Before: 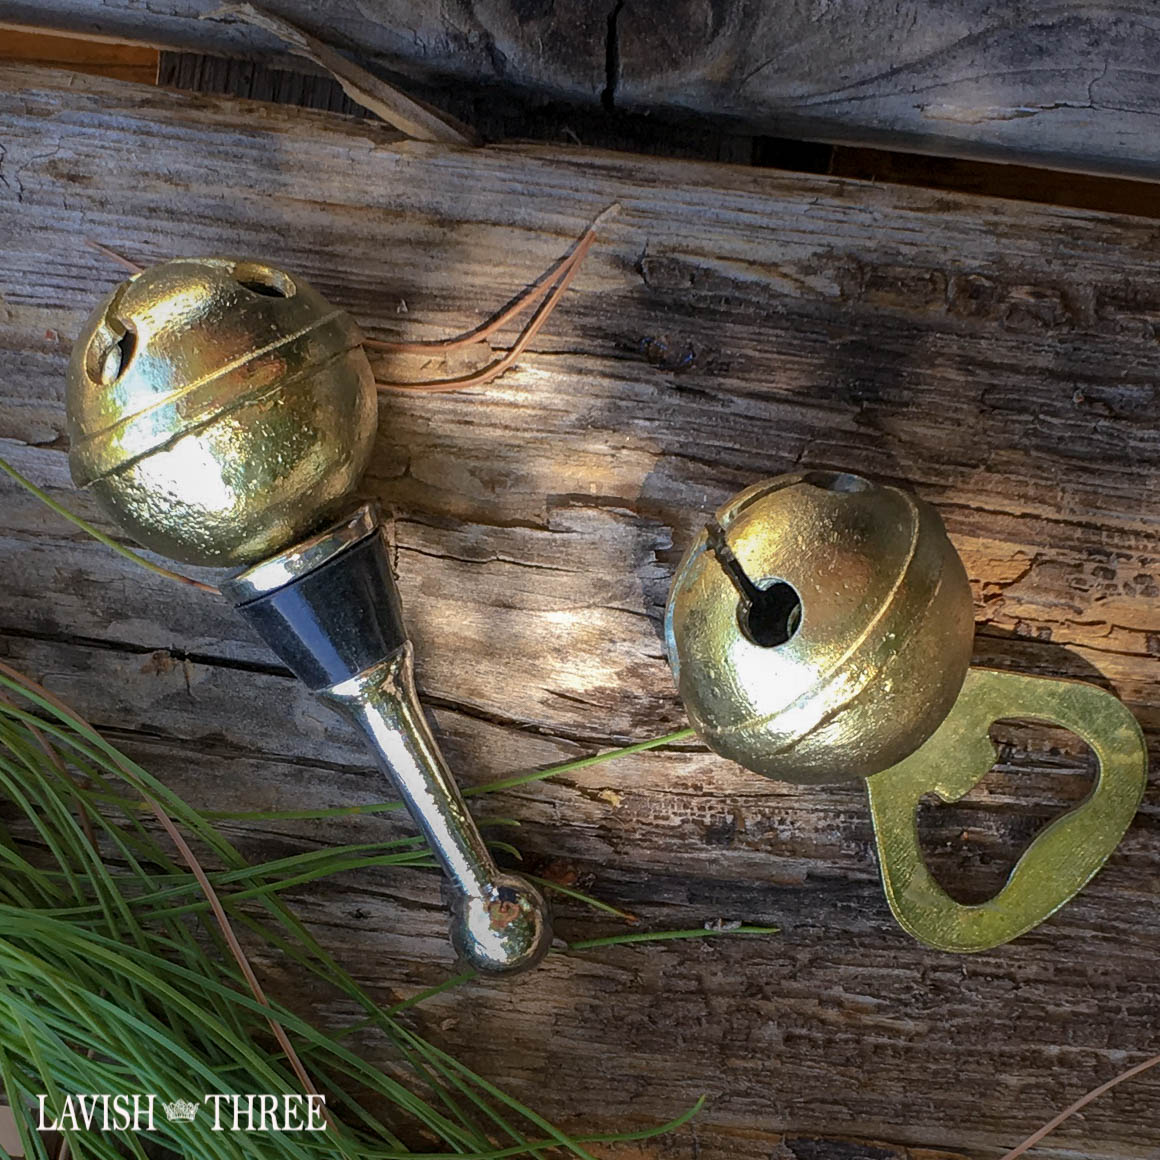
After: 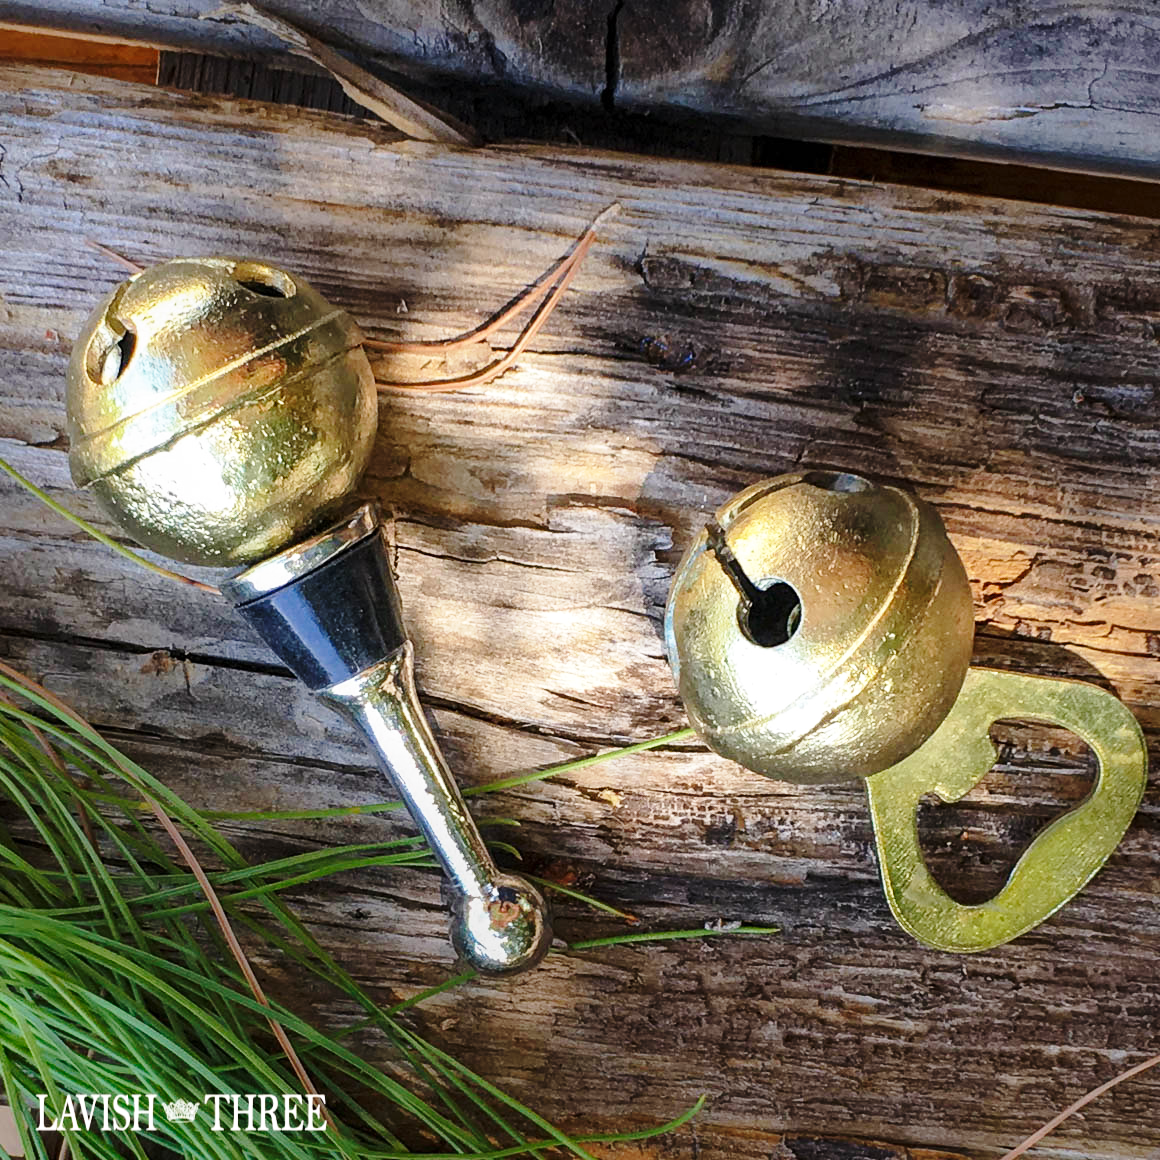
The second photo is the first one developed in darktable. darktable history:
base curve: curves: ch0 [(0, 0) (0.028, 0.03) (0.121, 0.232) (0.46, 0.748) (0.859, 0.968) (1, 1)], preserve colors none
exposure: exposure 0.202 EV, compensate highlight preservation false
